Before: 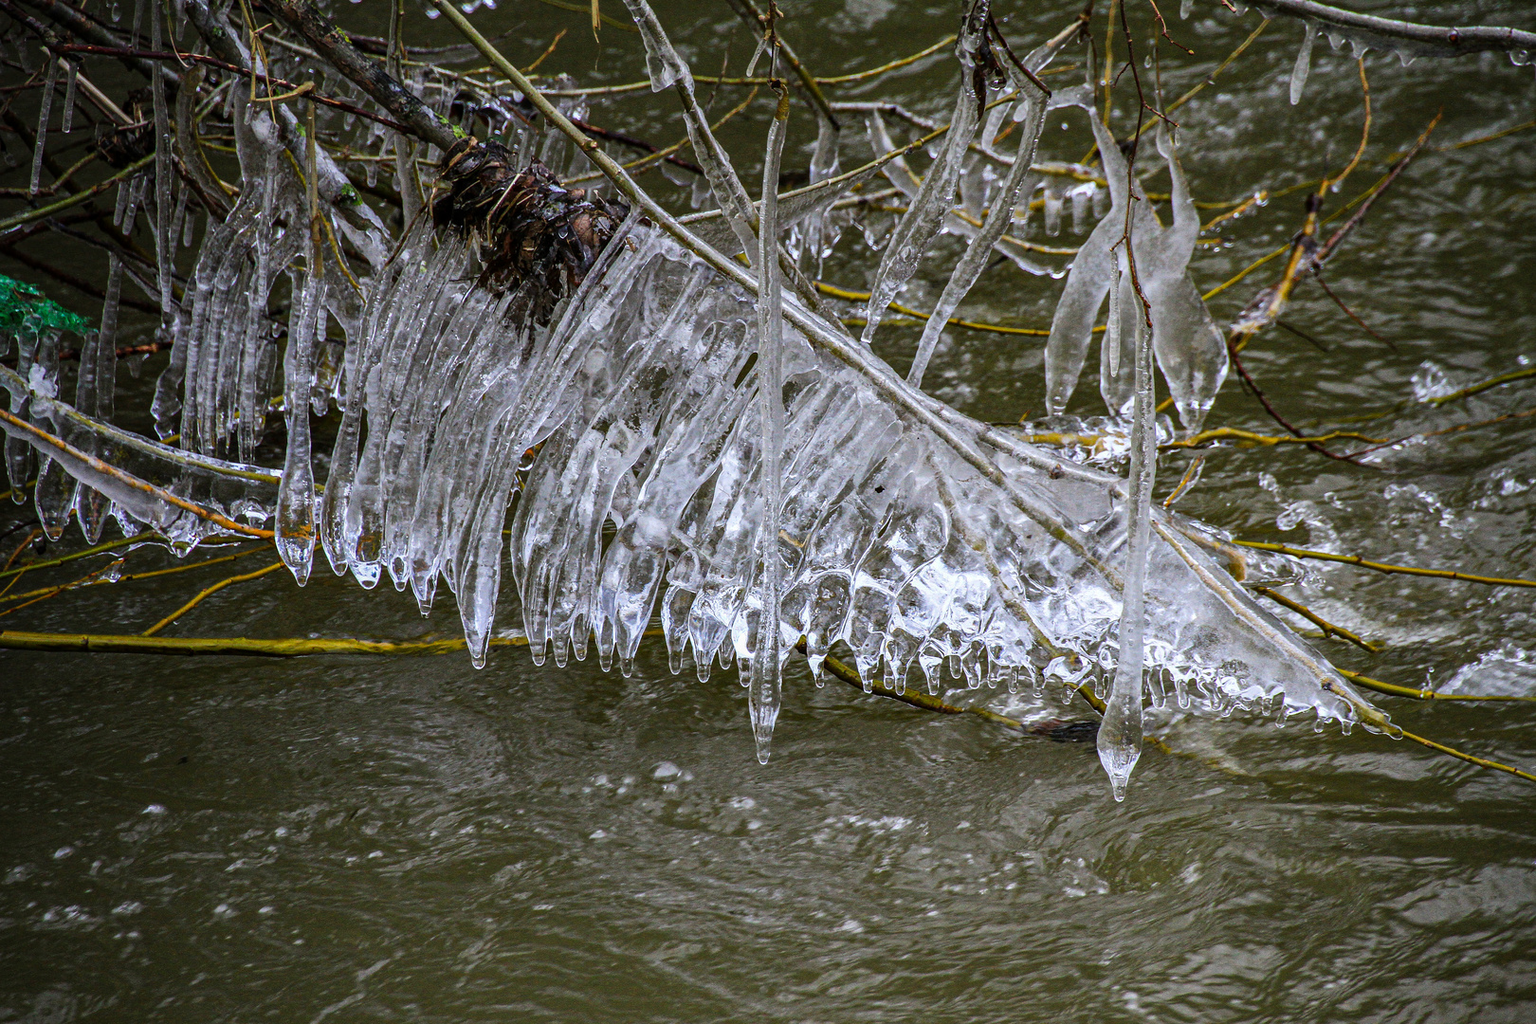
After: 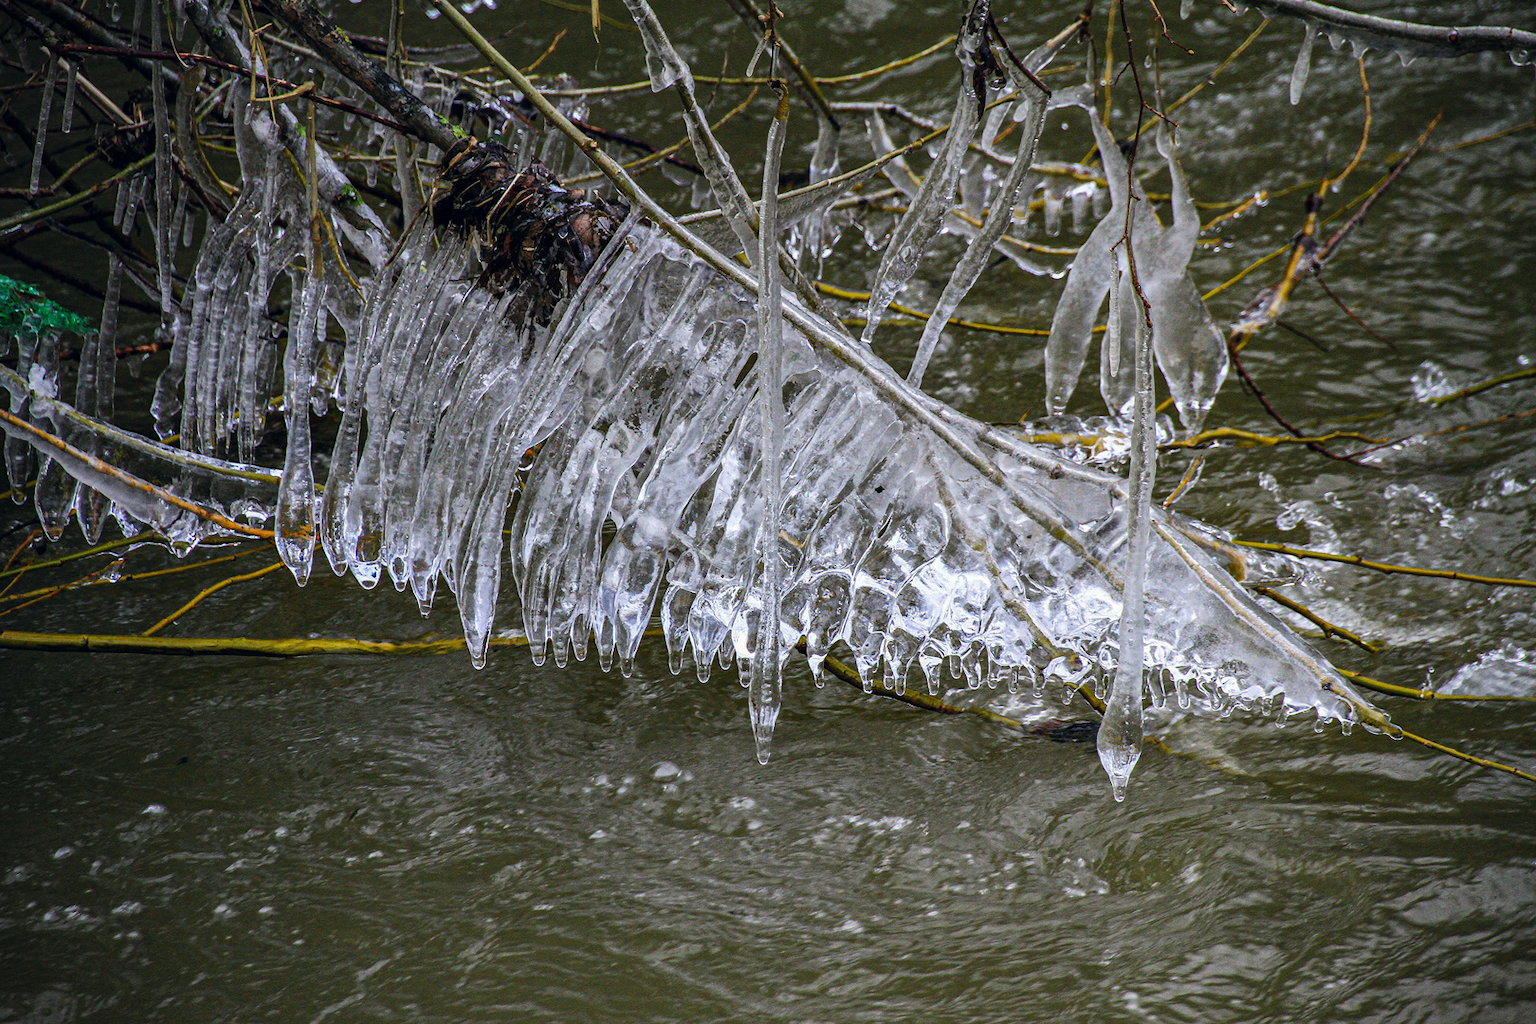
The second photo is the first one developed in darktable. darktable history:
color correction: highlights a* 0.333, highlights b* 2.65, shadows a* -0.983, shadows b* -4.4
vignetting: fall-off start 97.28%, fall-off radius 78.36%, brightness -0.45, saturation -0.687, width/height ratio 1.111, unbound false
